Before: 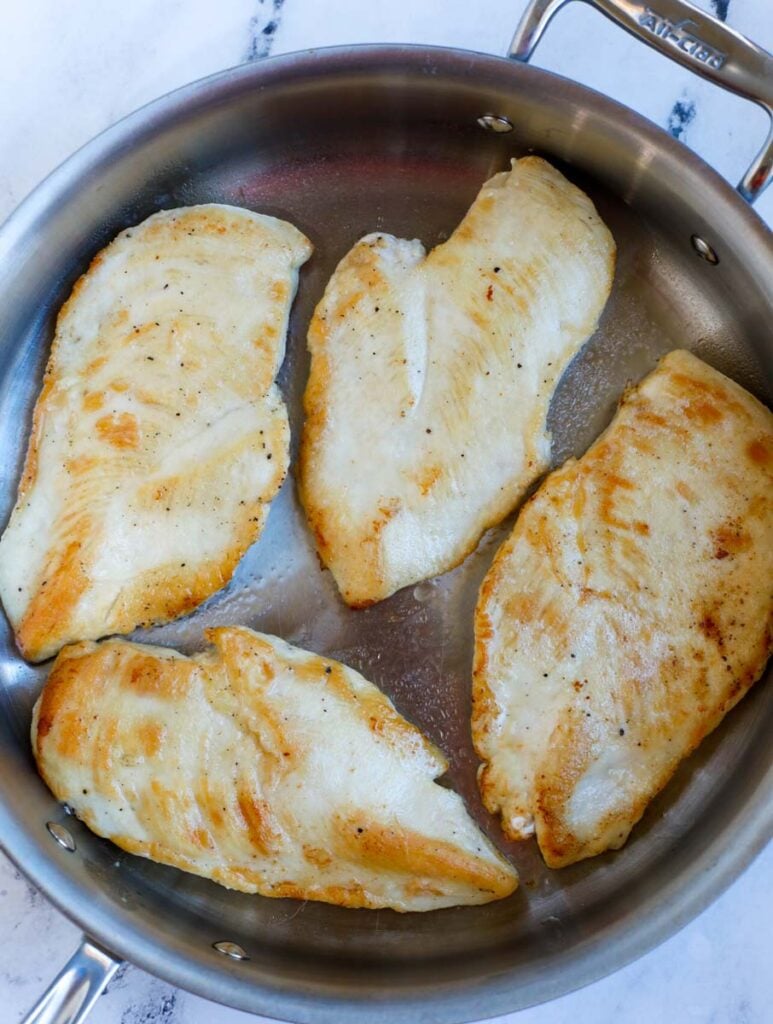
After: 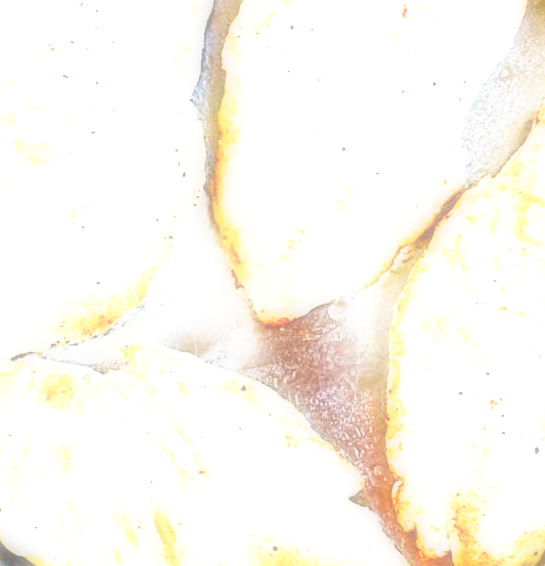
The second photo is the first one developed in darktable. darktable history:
local contrast: on, module defaults
contrast brightness saturation: brightness -0.09
base curve: curves: ch0 [(0, 0) (0.007, 0.004) (0.027, 0.03) (0.046, 0.07) (0.207, 0.54) (0.442, 0.872) (0.673, 0.972) (1, 1)], preserve colors none
sharpen: on, module defaults
soften: on, module defaults
crop: left 11.123%, top 27.61%, right 18.3%, bottom 17.034%
exposure: black level correction 0.005, exposure 2.084 EV, compensate highlight preservation false
